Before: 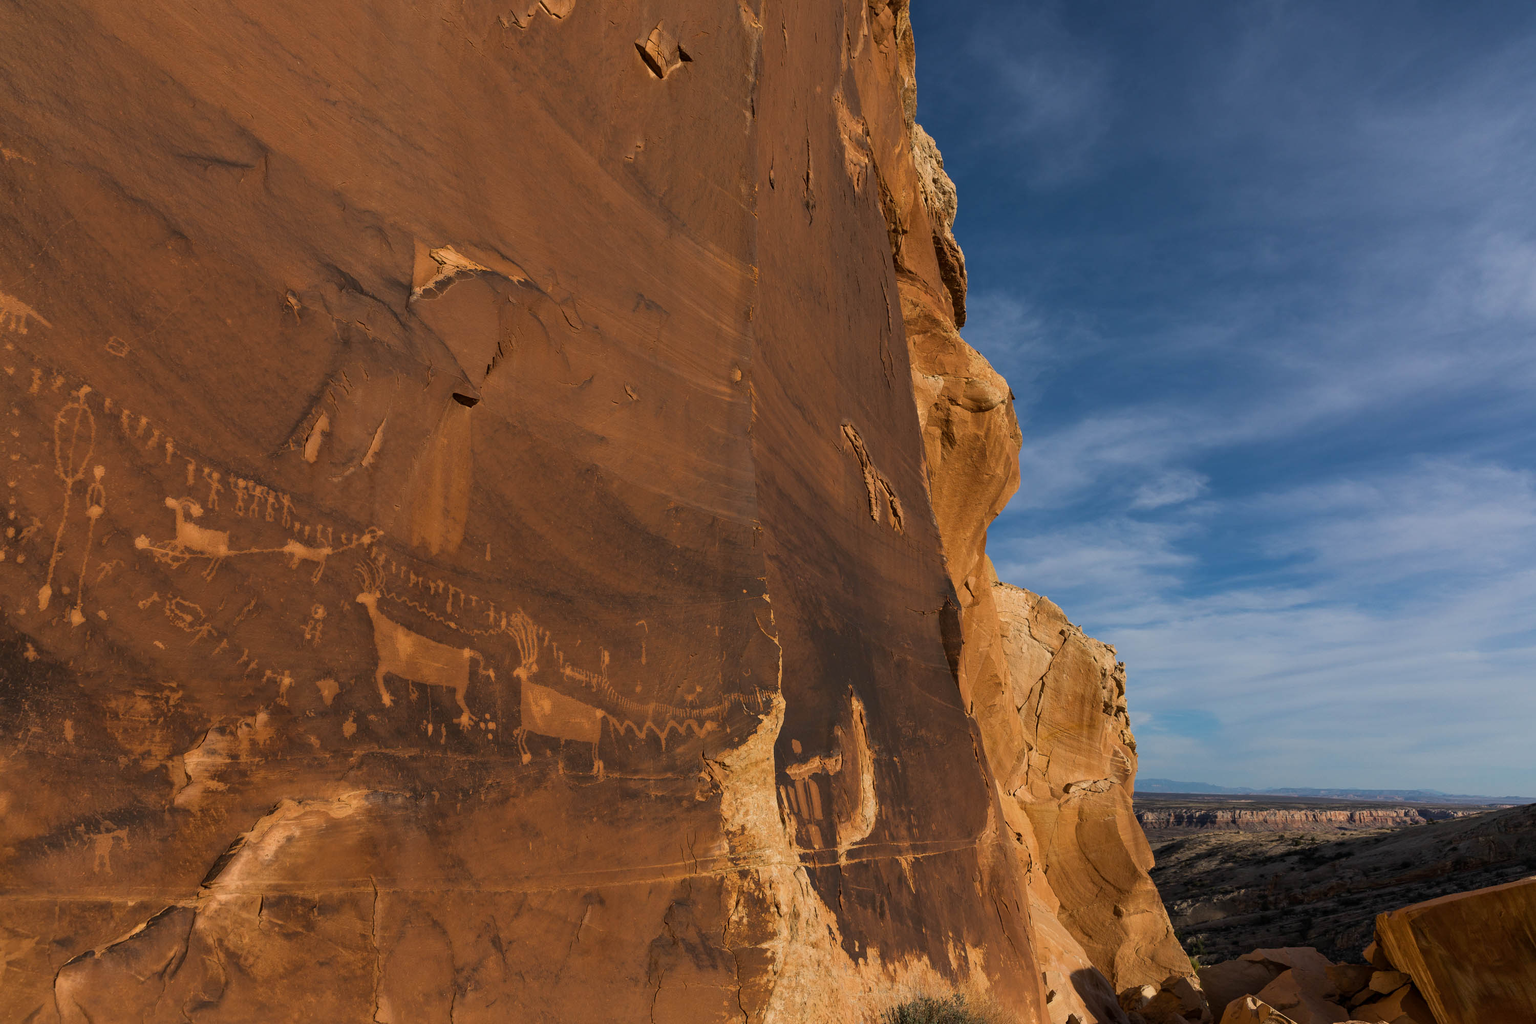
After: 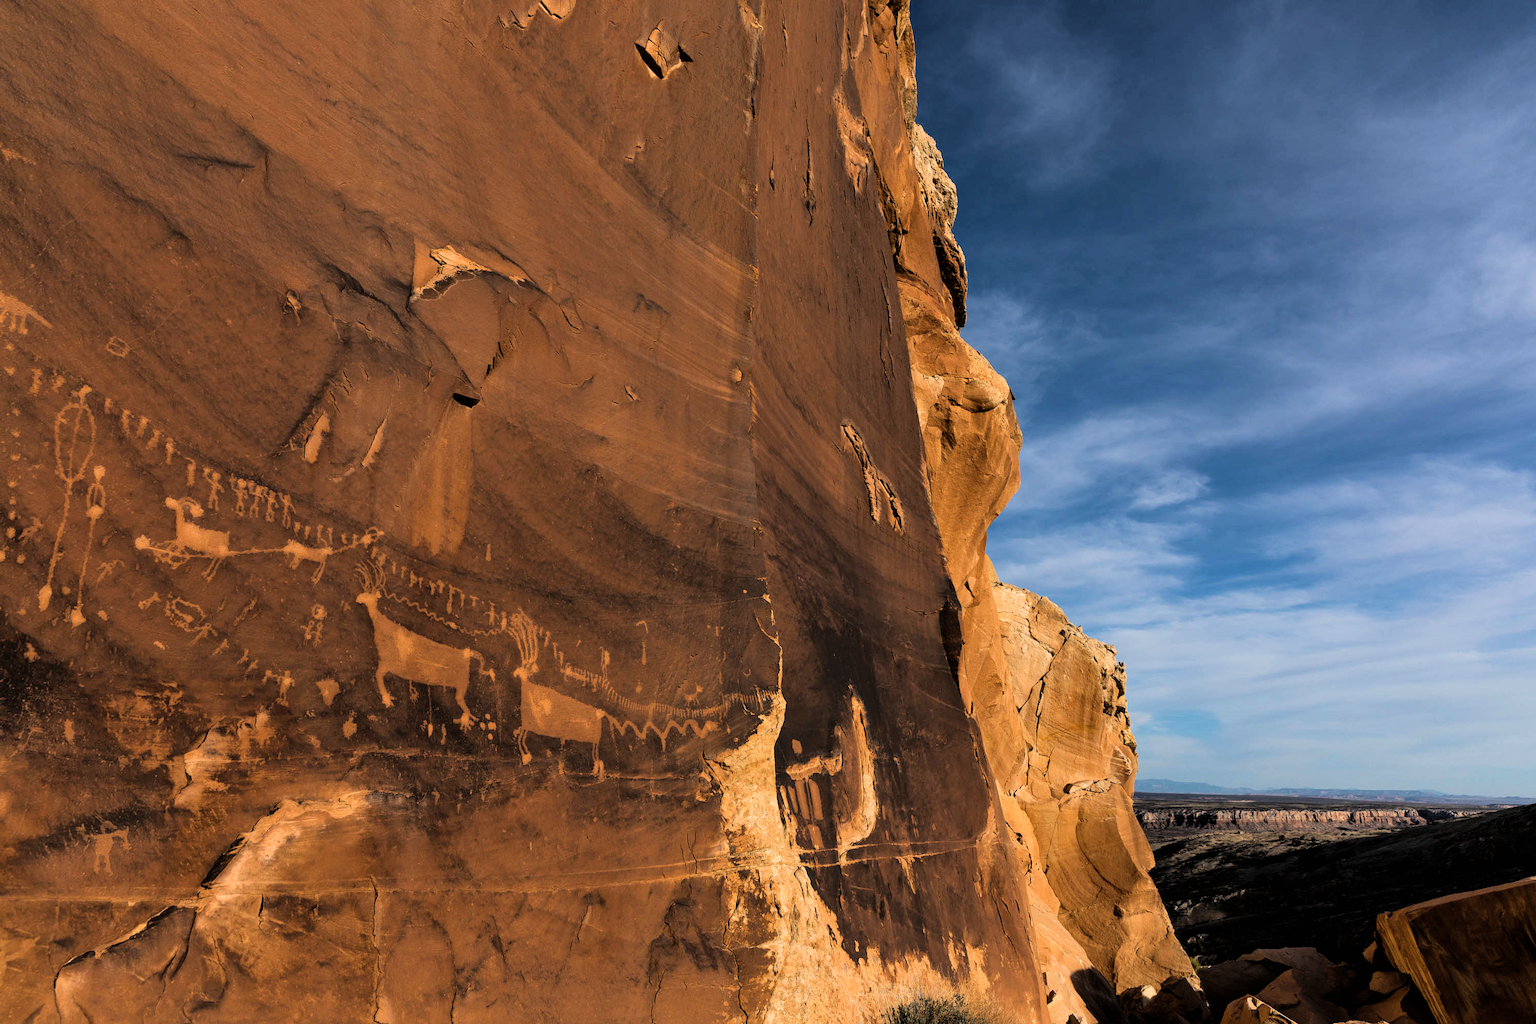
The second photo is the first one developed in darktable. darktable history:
filmic rgb: black relative exposure -5.01 EV, white relative exposure 3.52 EV, threshold 3.02 EV, structure ↔ texture 99.2%, hardness 3.19, contrast 1.202, highlights saturation mix -48.68%, enable highlight reconstruction true
color correction: highlights b* -0.013, saturation 0.992
shadows and highlights: shadows 25.25, highlights -25.5
levels: mode automatic, levels [0.129, 0.519, 0.867]
